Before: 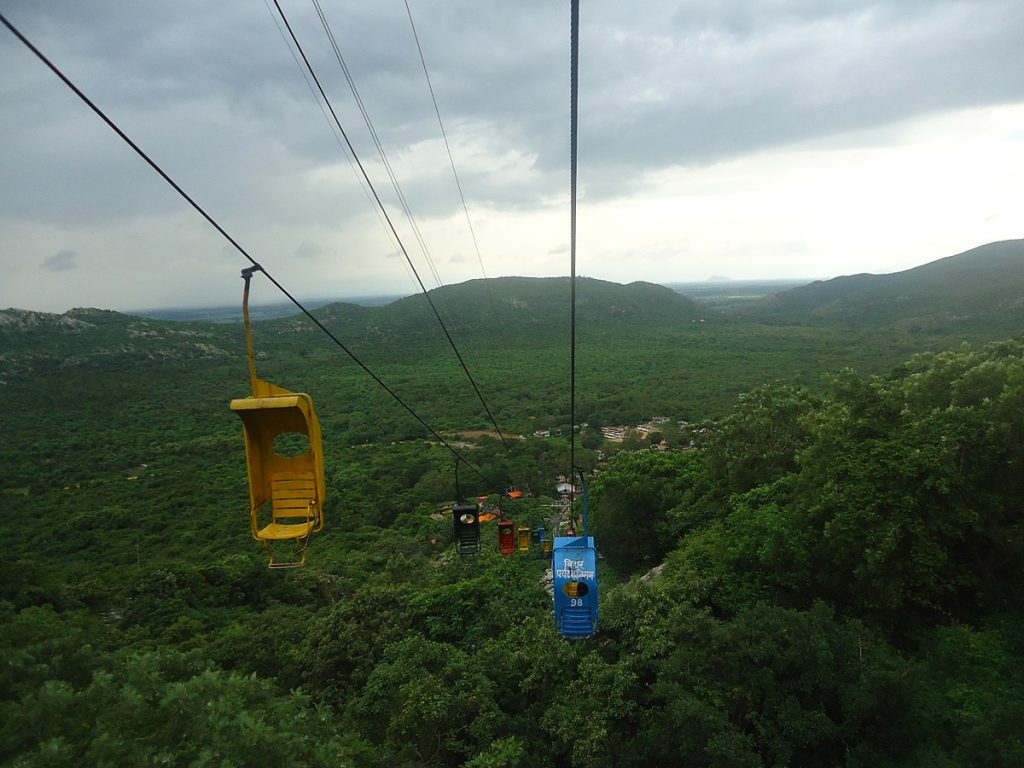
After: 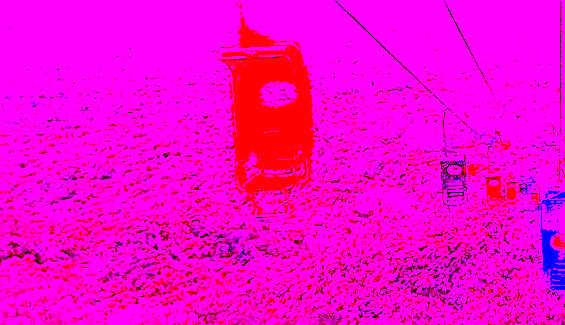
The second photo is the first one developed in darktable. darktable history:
crop: top 44.483%, right 43.593%, bottom 12.892%
white balance: red 8, blue 8
color balance rgb: linear chroma grading › global chroma 15%, perceptual saturation grading › global saturation 30%
rotate and perspective: rotation 0.226°, lens shift (vertical) -0.042, crop left 0.023, crop right 0.982, crop top 0.006, crop bottom 0.994
exposure: black level correction 0, exposure 1.45 EV, compensate exposure bias true, compensate highlight preservation false
sharpen: on, module defaults
contrast equalizer: octaves 7, y [[0.6 ×6], [0.55 ×6], [0 ×6], [0 ×6], [0 ×6]], mix 0.15
